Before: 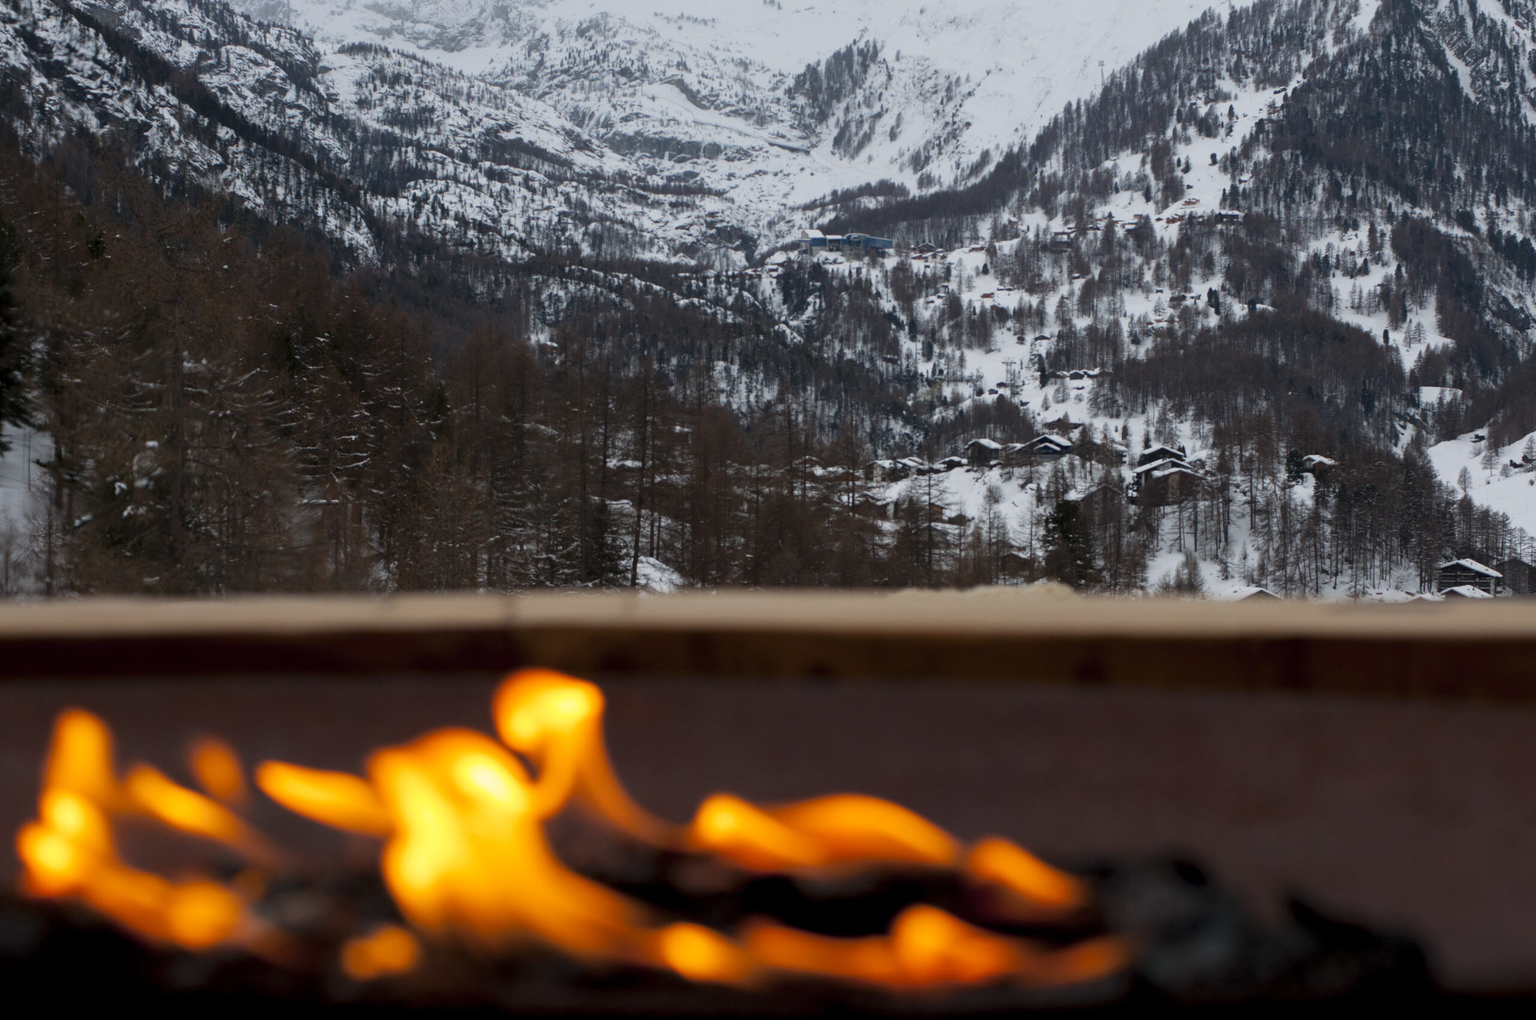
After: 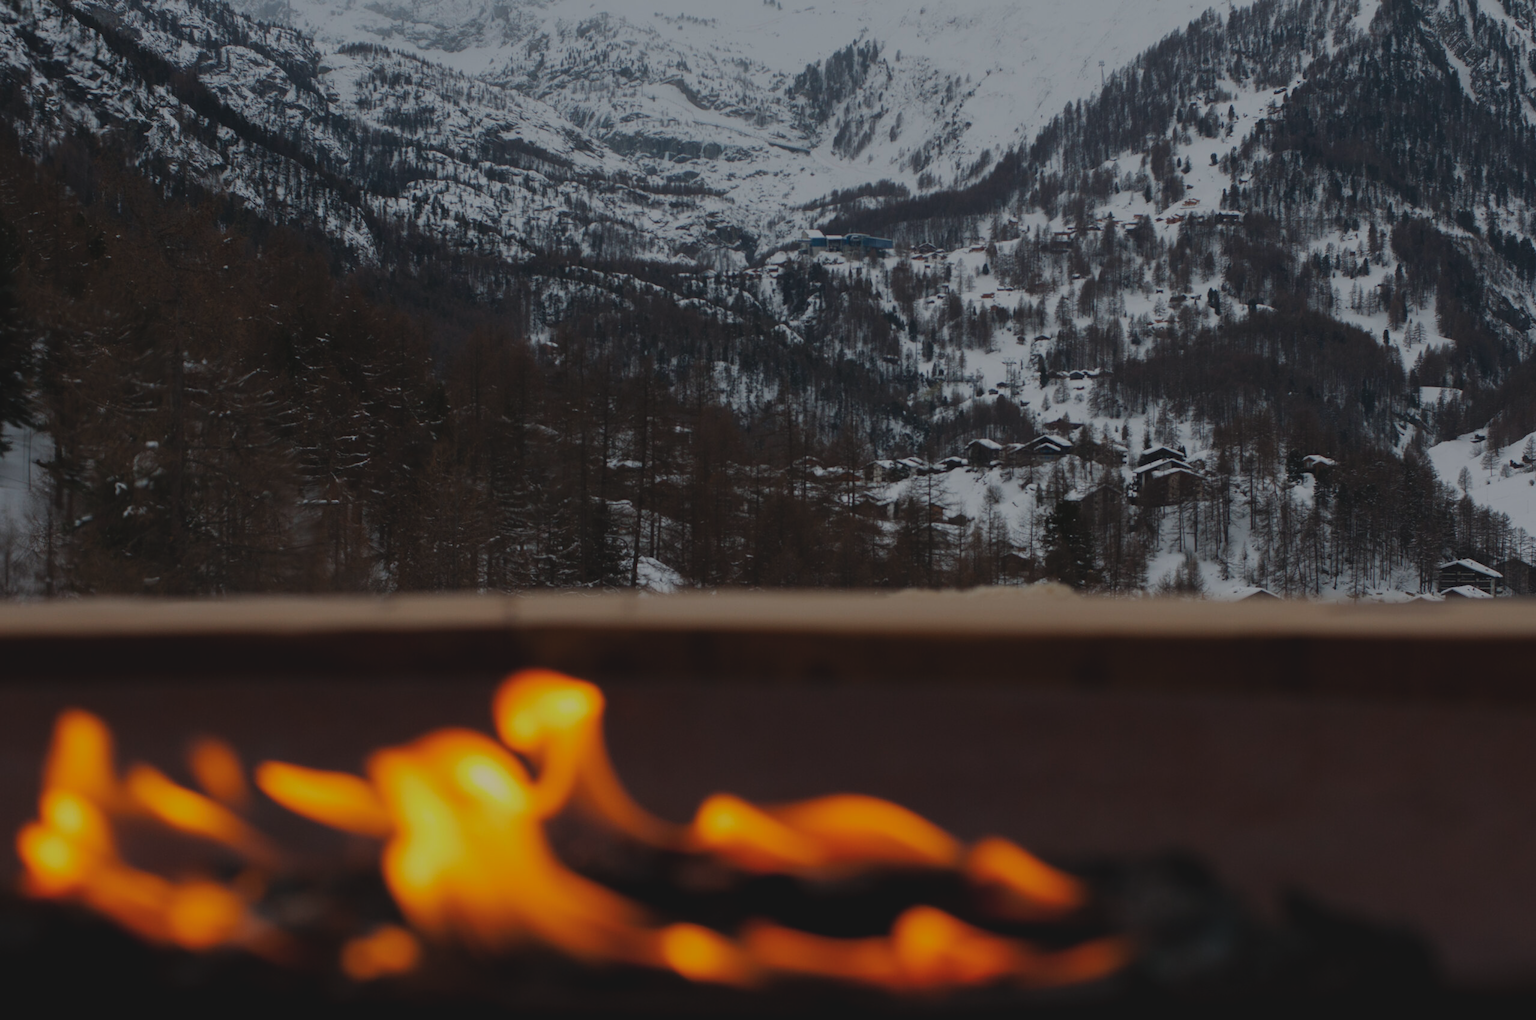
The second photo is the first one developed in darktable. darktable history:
exposure: black level correction -0.016, exposure -1.097 EV, compensate highlight preservation false
